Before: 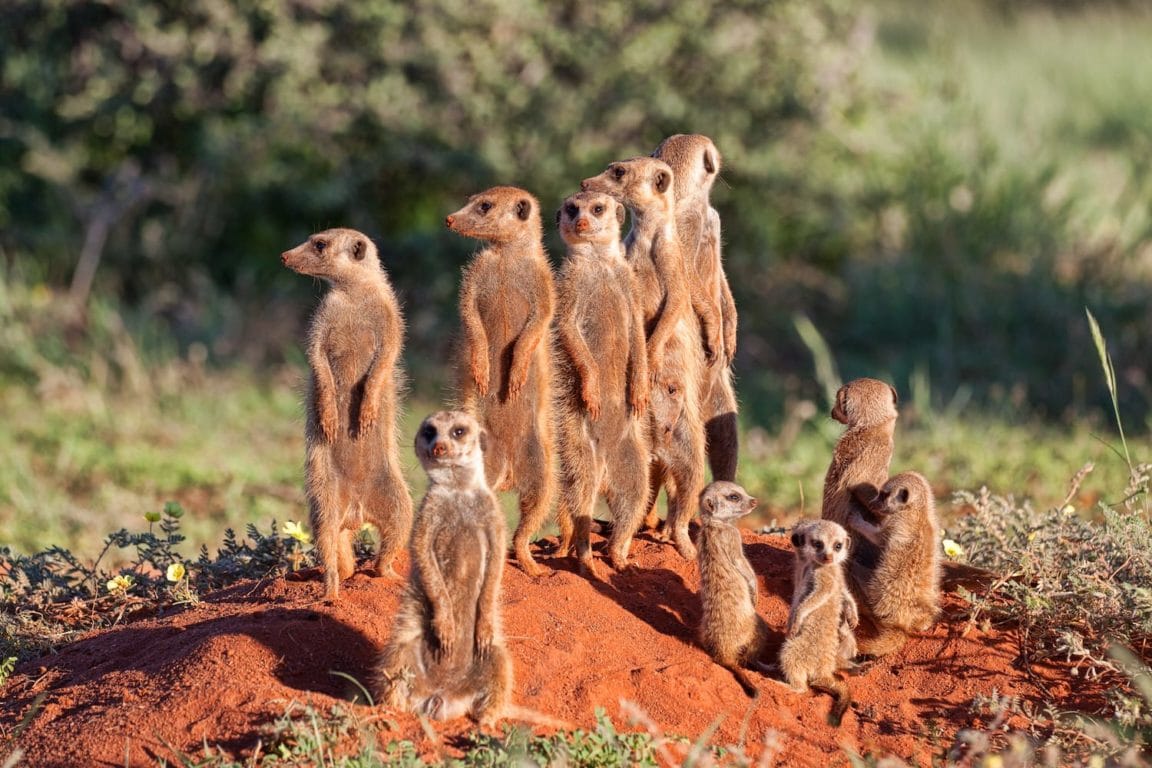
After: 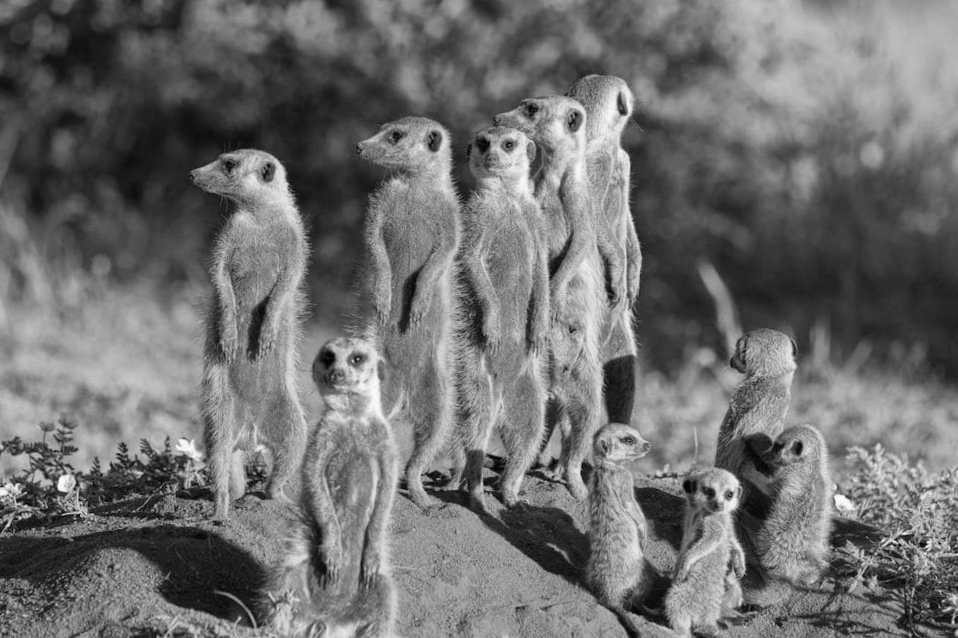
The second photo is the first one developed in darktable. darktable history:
color balance rgb: perceptual saturation grading › global saturation 20%, global vibrance 20%
crop and rotate: angle -3.27°, left 5.211%, top 5.211%, right 4.607%, bottom 4.607%
monochrome: on, module defaults
